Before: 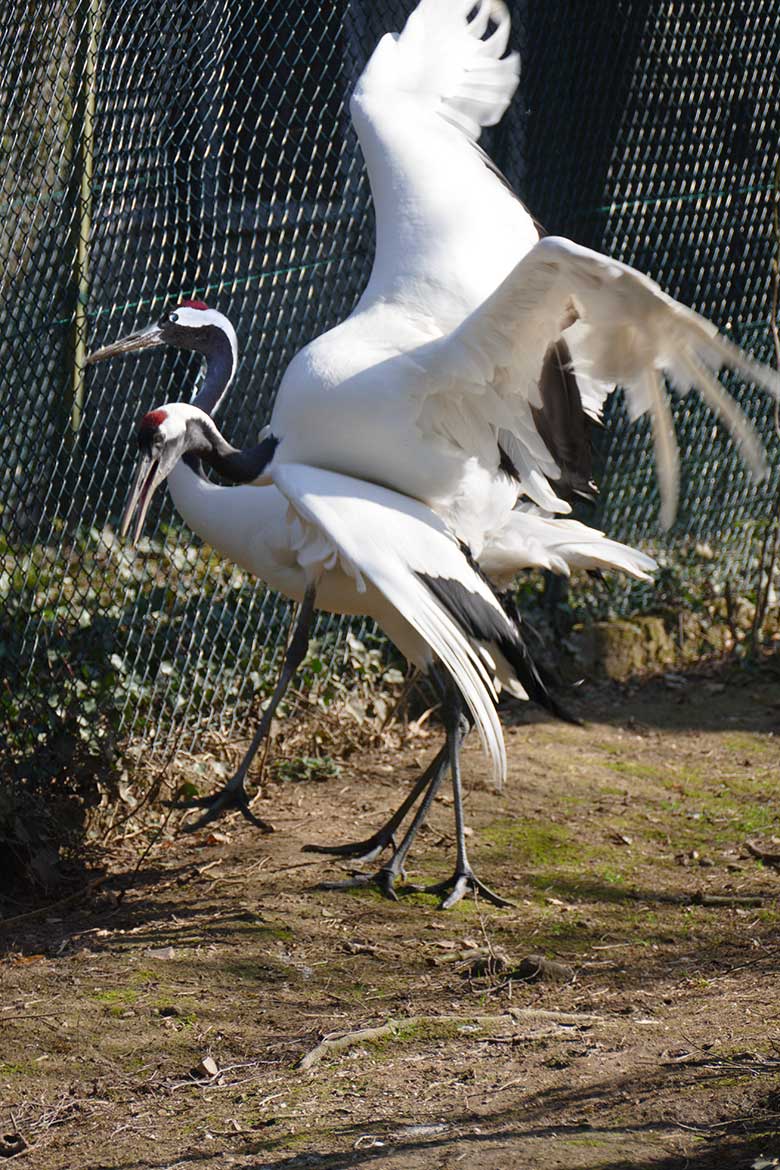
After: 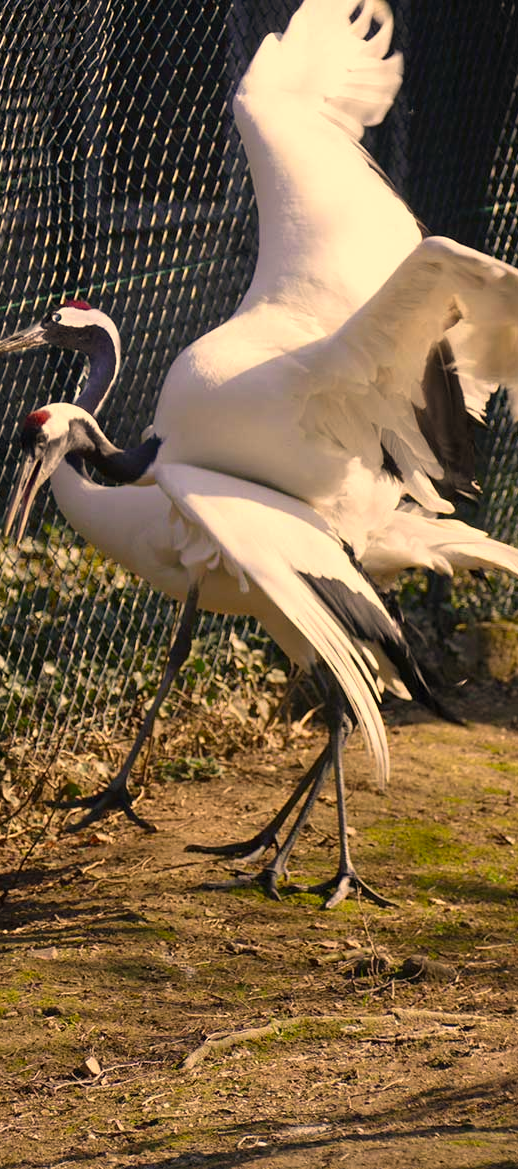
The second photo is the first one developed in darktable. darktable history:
color correction: highlights a* 14.94, highlights b* 30.98
crop and rotate: left 15.058%, right 18.473%
